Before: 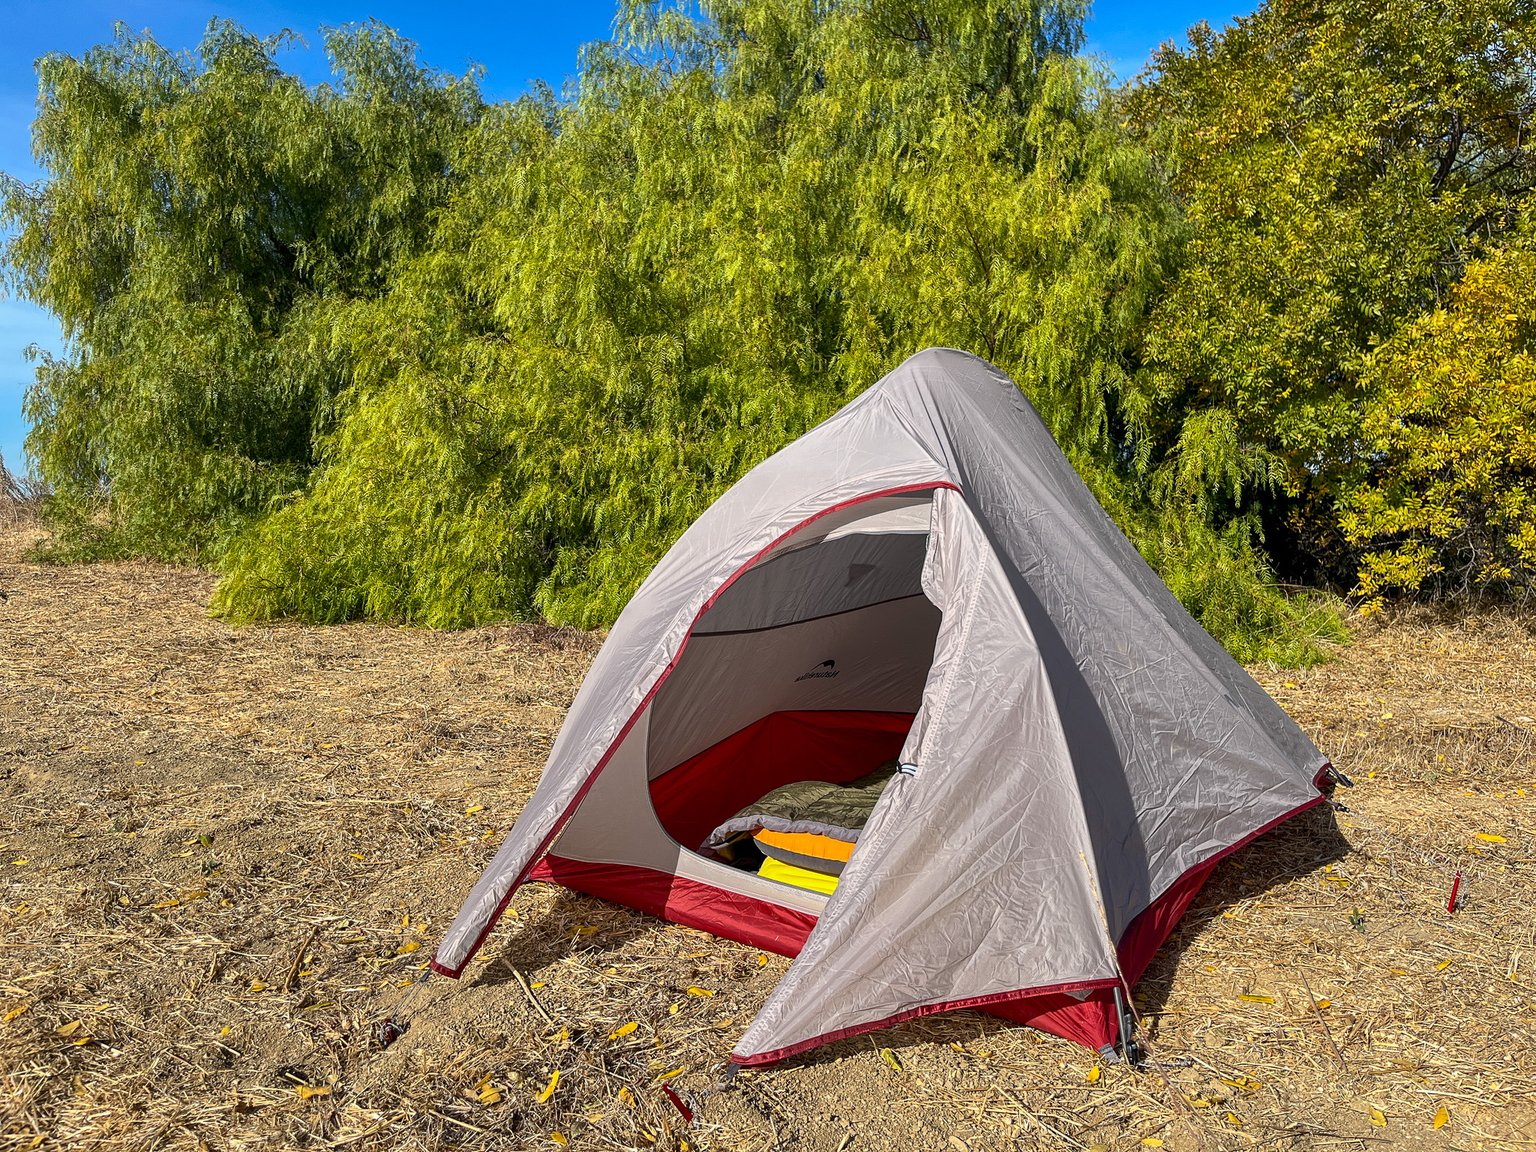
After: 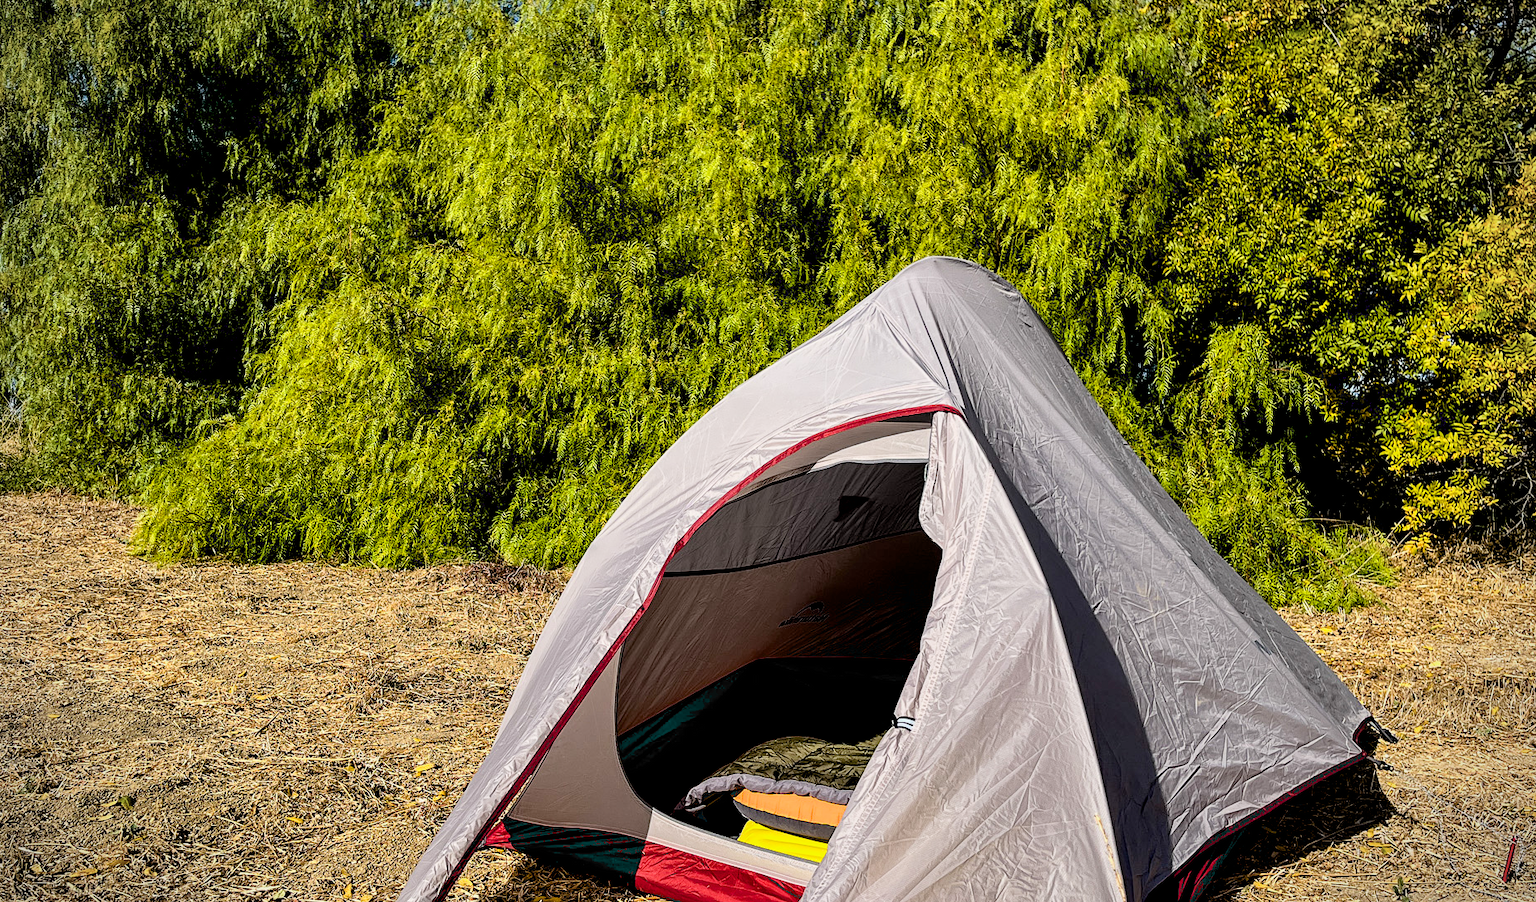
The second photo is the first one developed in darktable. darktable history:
filmic rgb: black relative exposure -11.84 EV, white relative exposure 5.4 EV, hardness 4.49, latitude 49.77%, contrast 1.143
crop: left 5.966%, top 10.114%, right 3.715%, bottom 19.162%
vignetting: fall-off start 88.32%, fall-off radius 43.69%, brightness -0.467, saturation -0.296, width/height ratio 1.168
exposure: black level correction 0.031, exposure 0.333 EV, compensate exposure bias true, compensate highlight preservation false
